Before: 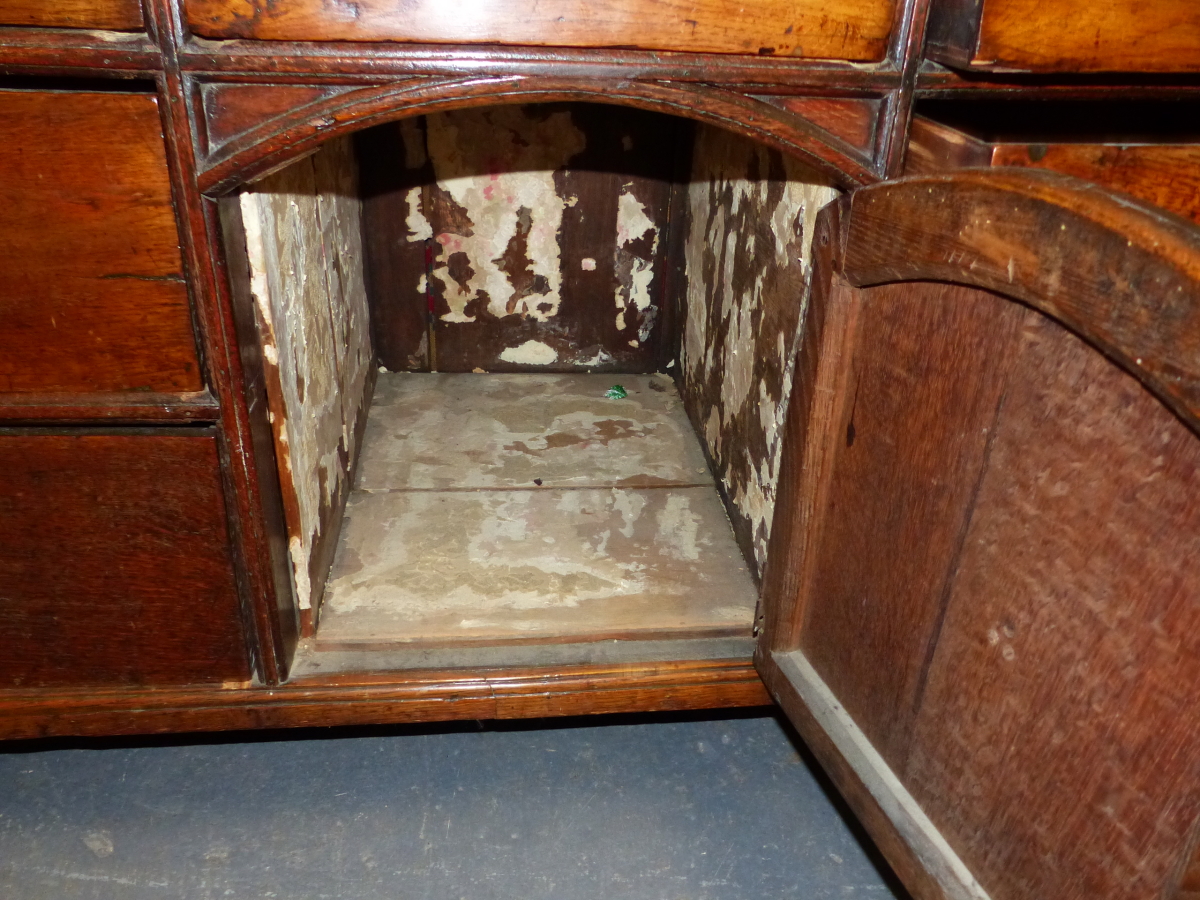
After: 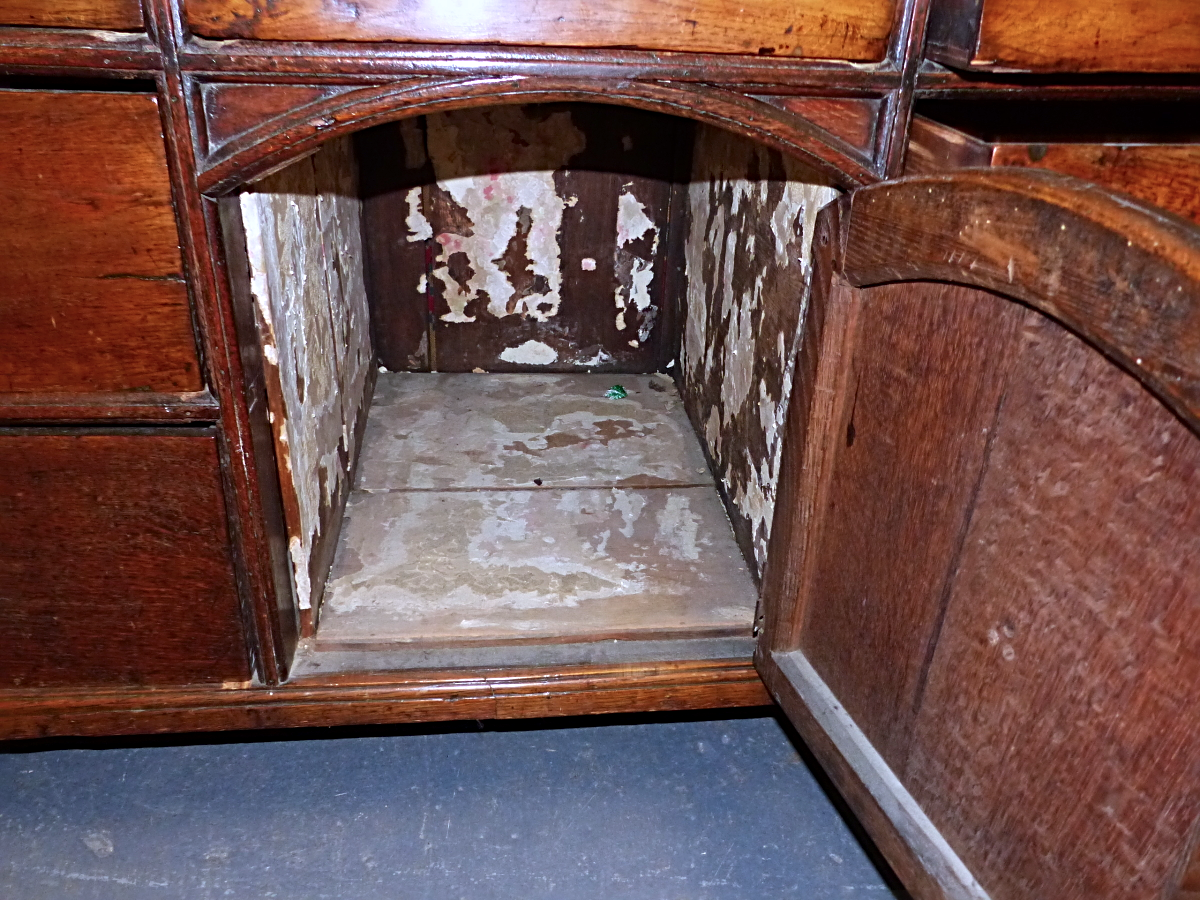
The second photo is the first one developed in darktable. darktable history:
sharpen: radius 3.981
color calibration: illuminant as shot in camera, x 0.379, y 0.395, temperature 4137.97 K
shadows and highlights: radius 107.5, shadows 23.81, highlights -58.09, highlights color adjustment 32.49%, low approximation 0.01, soften with gaussian
